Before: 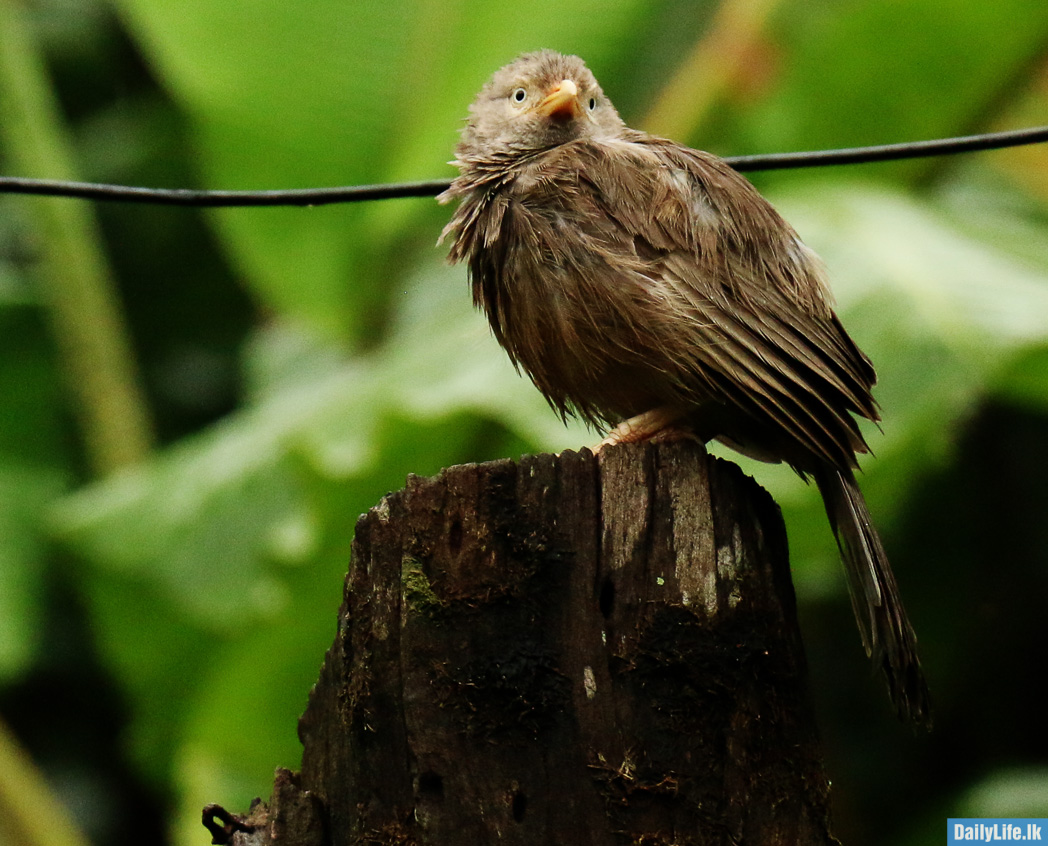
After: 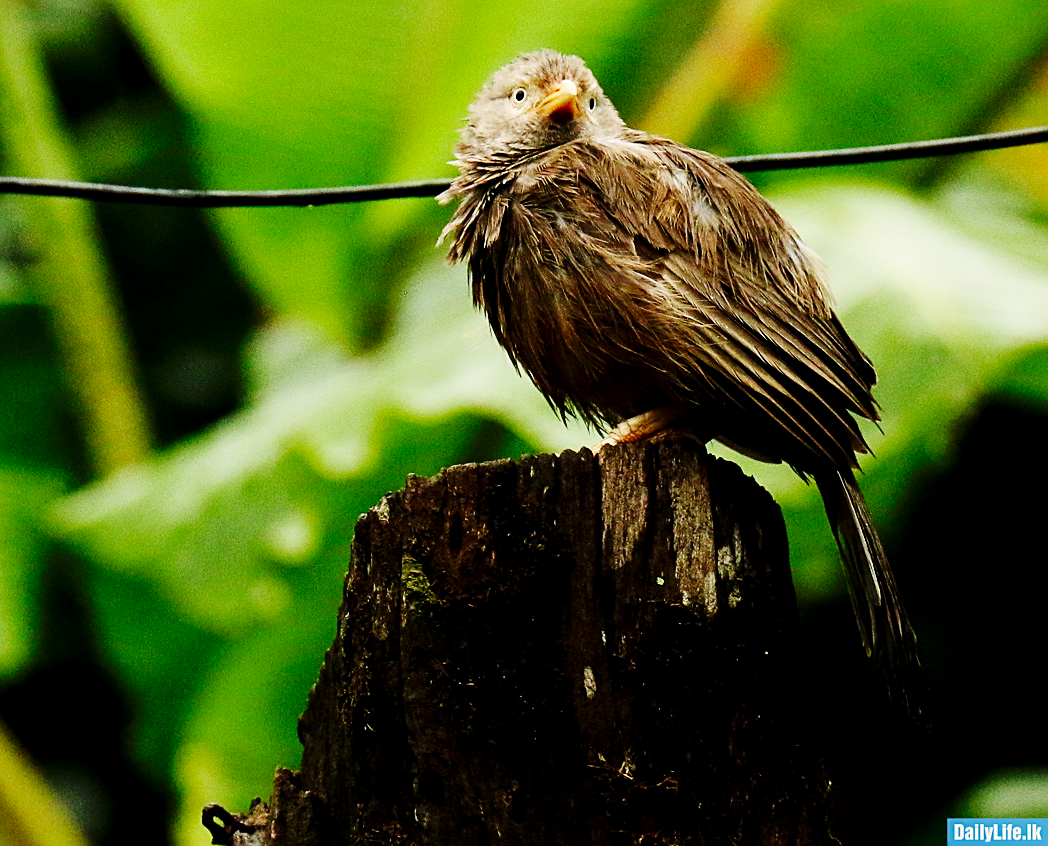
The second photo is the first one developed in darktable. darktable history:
exposure: black level correction 0.005, exposure 0.001 EV, compensate highlight preservation false
sharpen: on, module defaults
base curve: curves: ch0 [(0, 0) (0.036, 0.025) (0.121, 0.166) (0.206, 0.329) (0.605, 0.79) (1, 1)], preserve colors none
